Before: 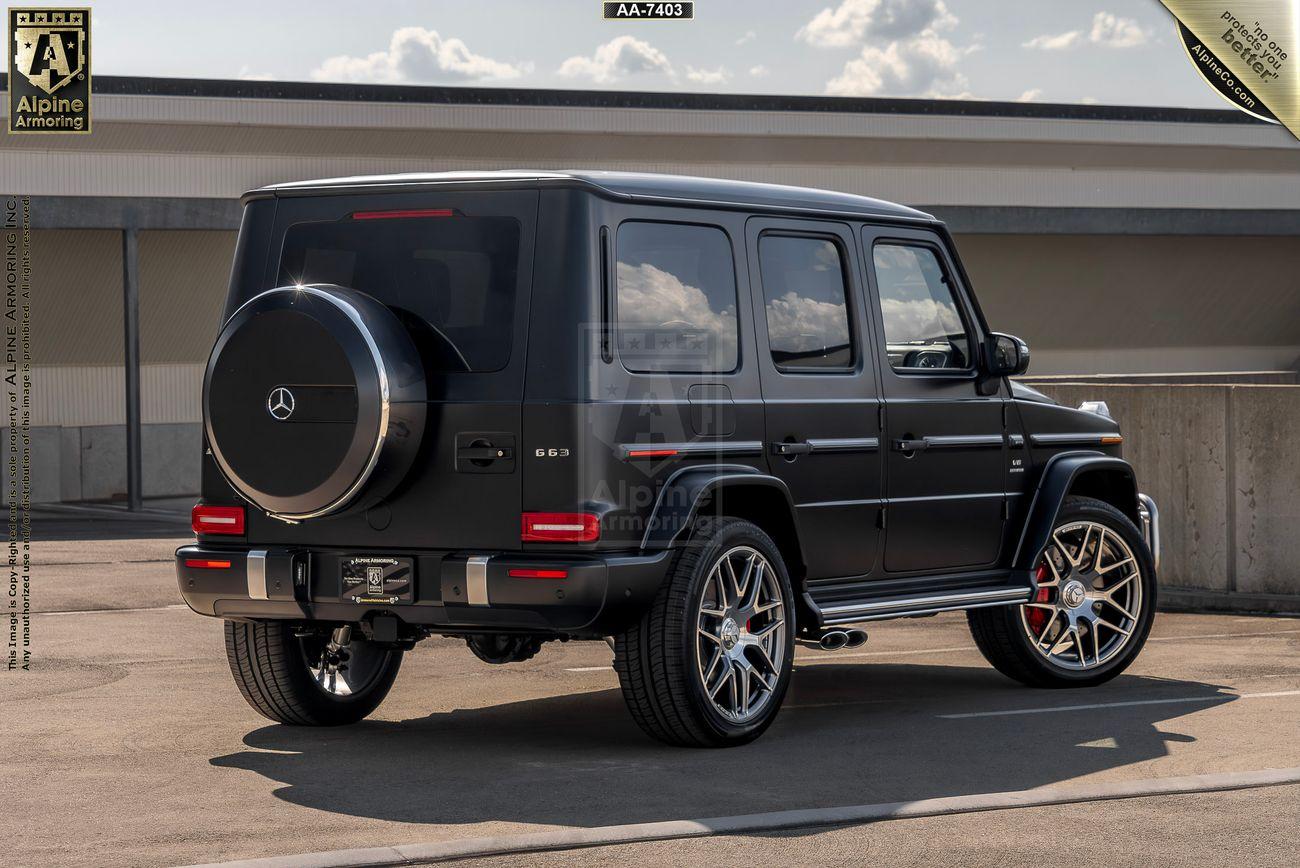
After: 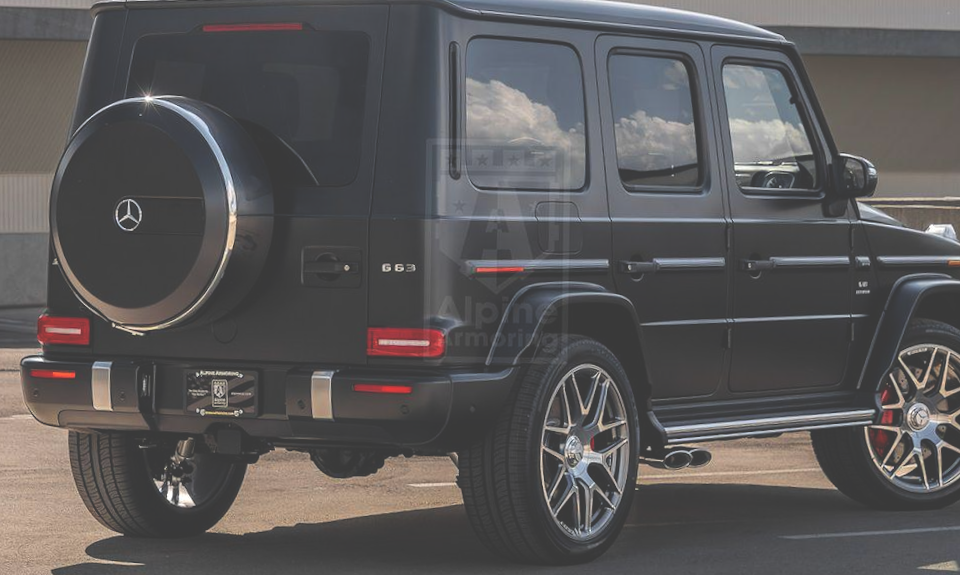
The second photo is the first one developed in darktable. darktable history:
crop and rotate: angle -3.37°, left 9.79%, top 20.73%, right 12.42%, bottom 11.82%
contrast equalizer: y [[0.5 ×6], [0.5 ×6], [0.5, 0.5, 0.501, 0.545, 0.707, 0.863], [0 ×6], [0 ×6]]
rotate and perspective: rotation -2.56°, automatic cropping off
exposure: black level correction -0.041, exposure 0.064 EV, compensate highlight preservation false
base curve: curves: ch0 [(0, 0) (0.297, 0.298) (1, 1)], preserve colors none
